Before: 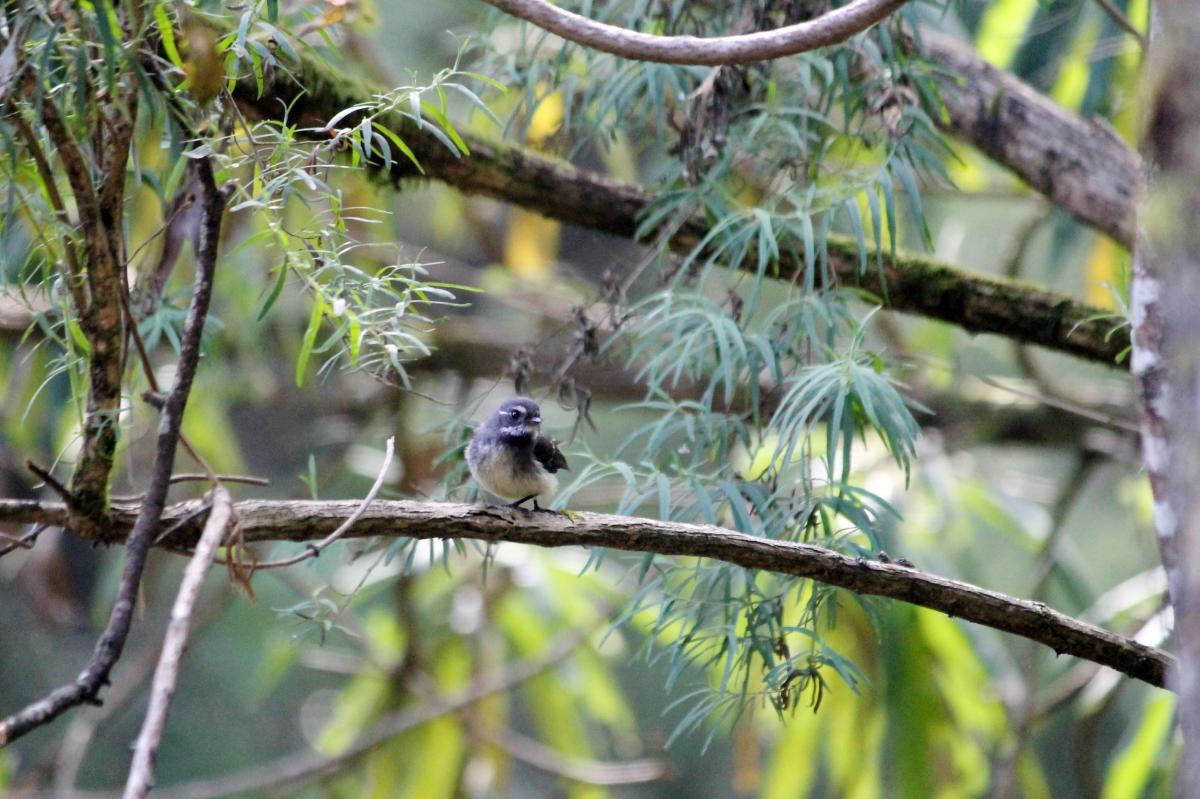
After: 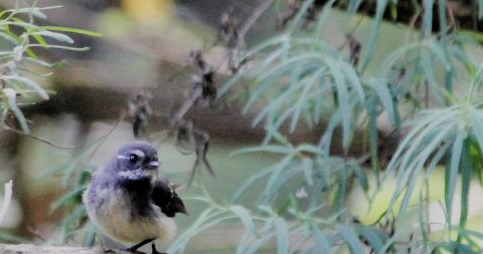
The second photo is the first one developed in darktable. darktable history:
filmic rgb: black relative exposure -7.33 EV, white relative exposure 5.06 EV, hardness 3.2, color science v4 (2020)
crop: left 31.86%, top 32.096%, right 27.812%, bottom 36.004%
